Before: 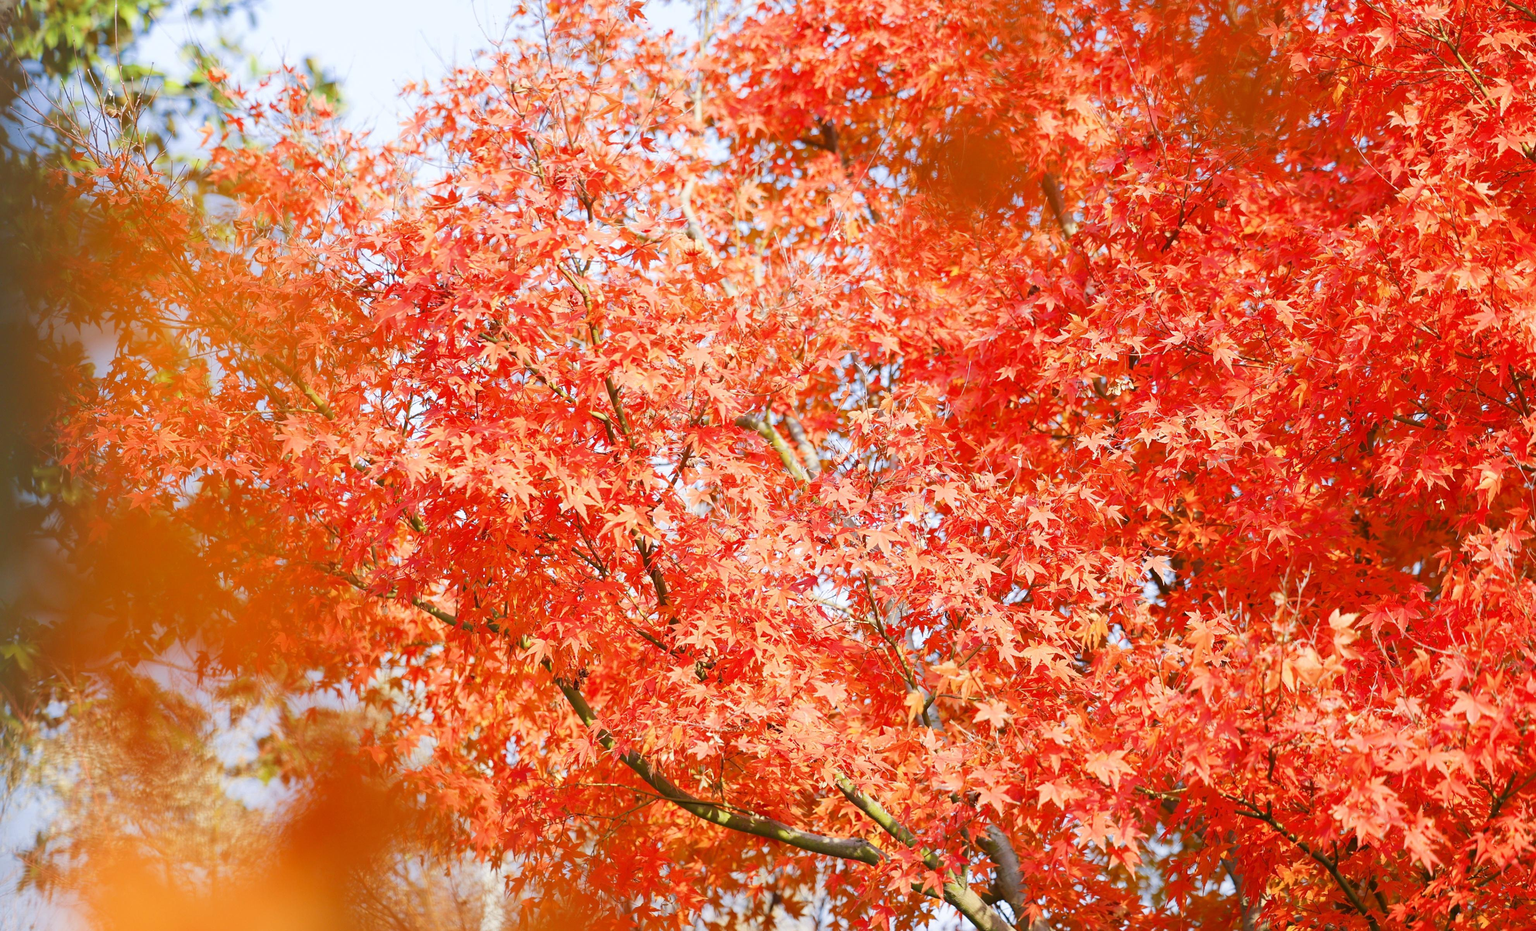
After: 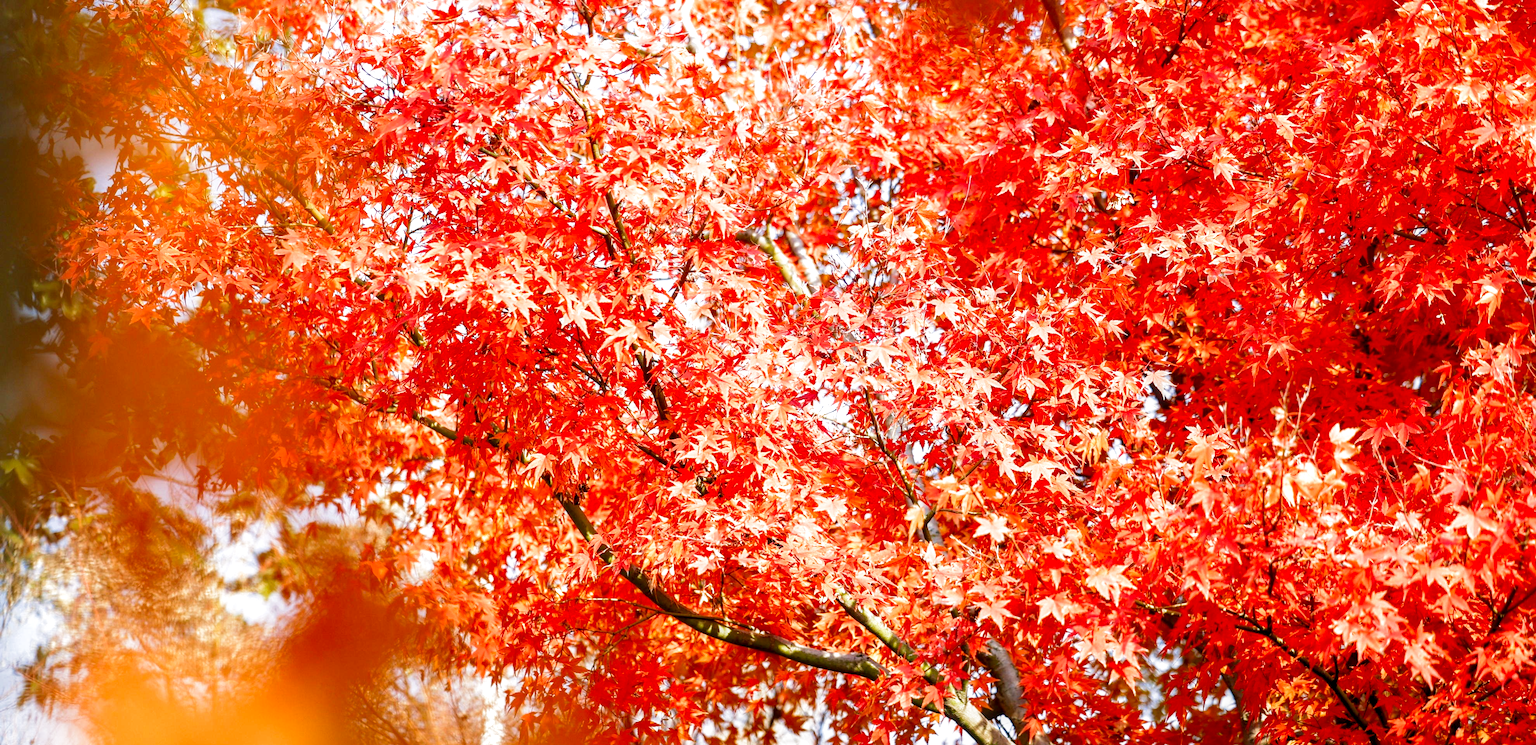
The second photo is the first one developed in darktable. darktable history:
crop and rotate: top 19.985%
filmic rgb: black relative exposure -8.29 EV, white relative exposure 2.2 EV, target white luminance 99.989%, hardness 7.12, latitude 74.56%, contrast 1.321, highlights saturation mix -2.54%, shadows ↔ highlights balance 30.4%, preserve chrominance no, color science v5 (2021)
local contrast: detail 130%
